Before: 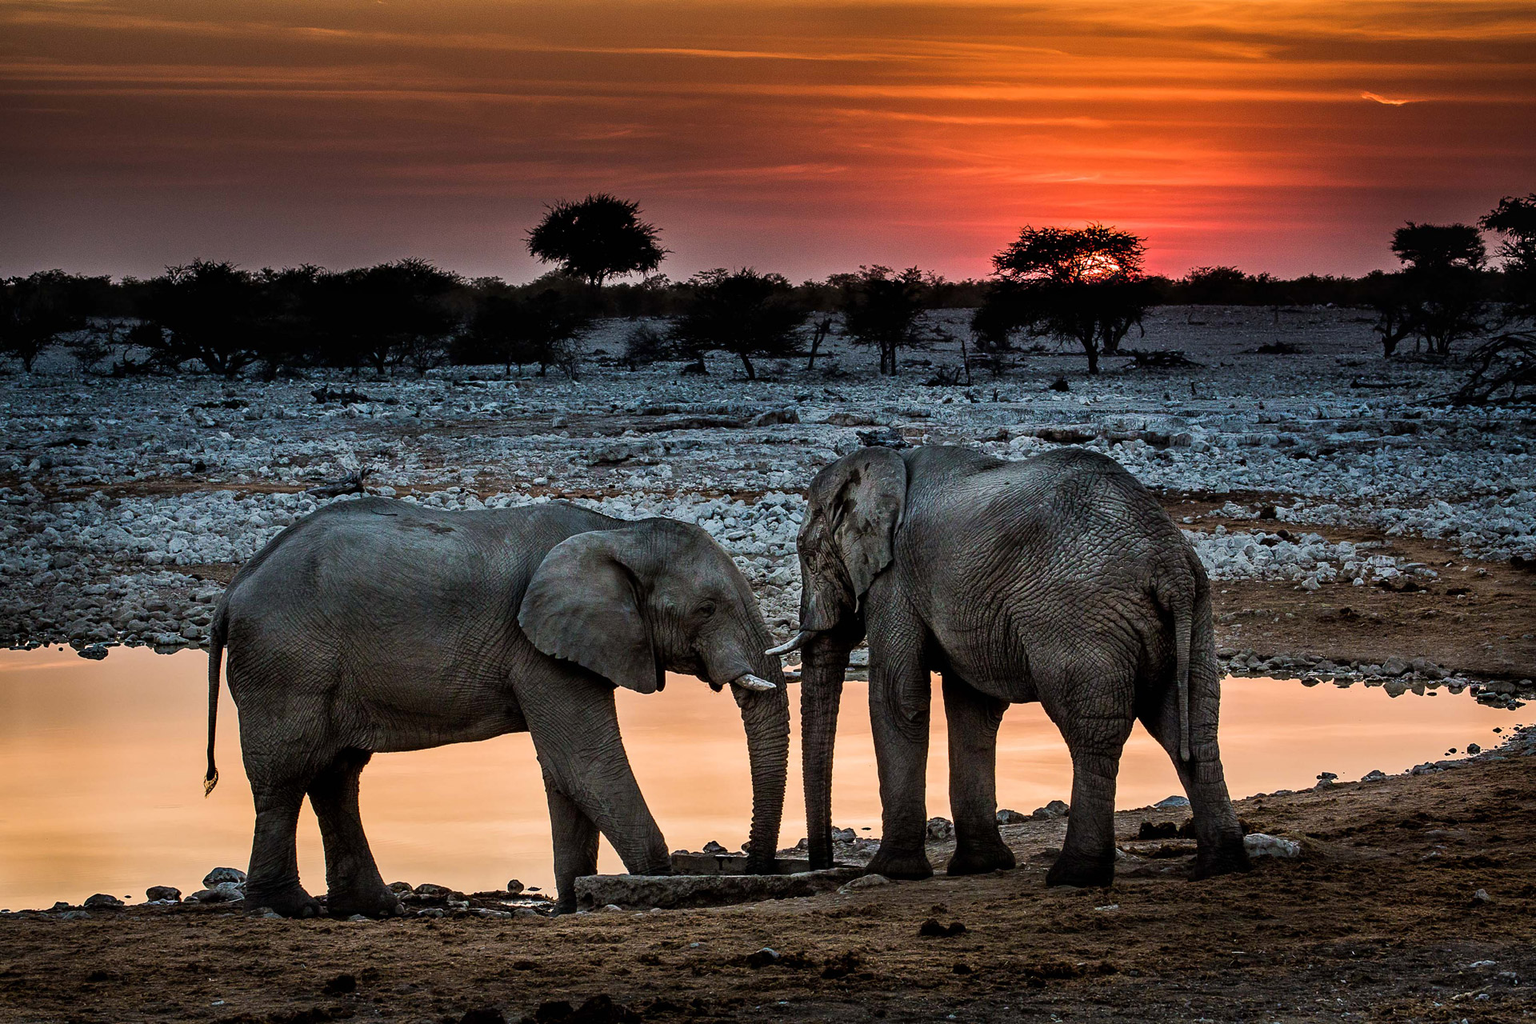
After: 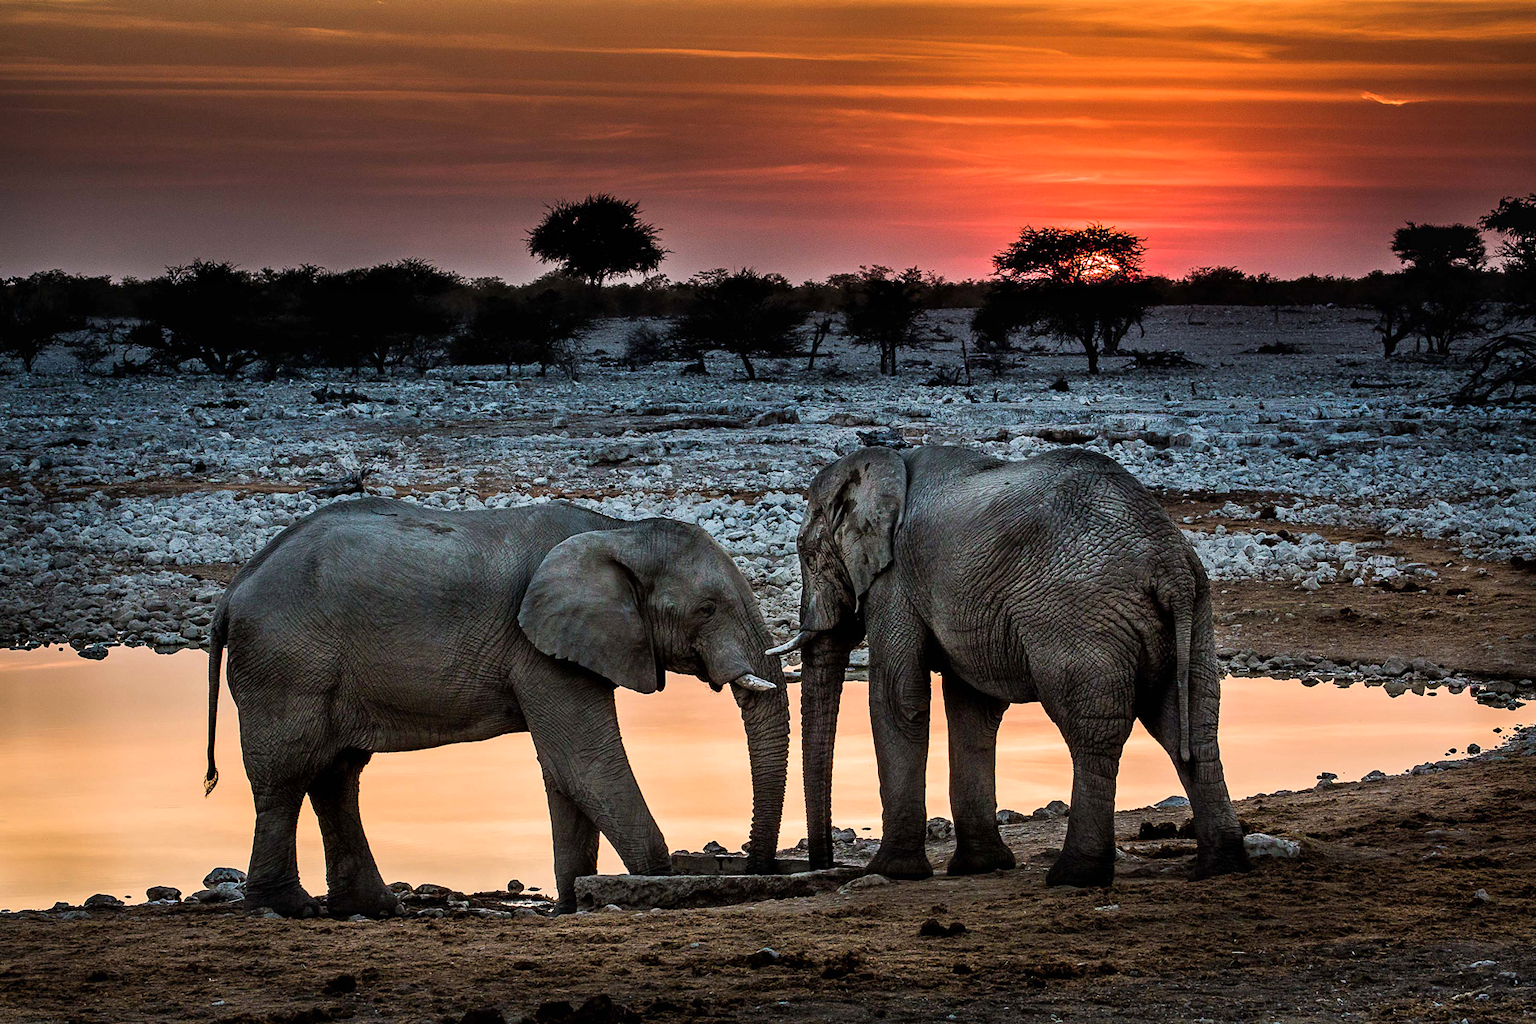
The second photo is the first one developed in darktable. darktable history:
exposure: exposure 0.211 EV
